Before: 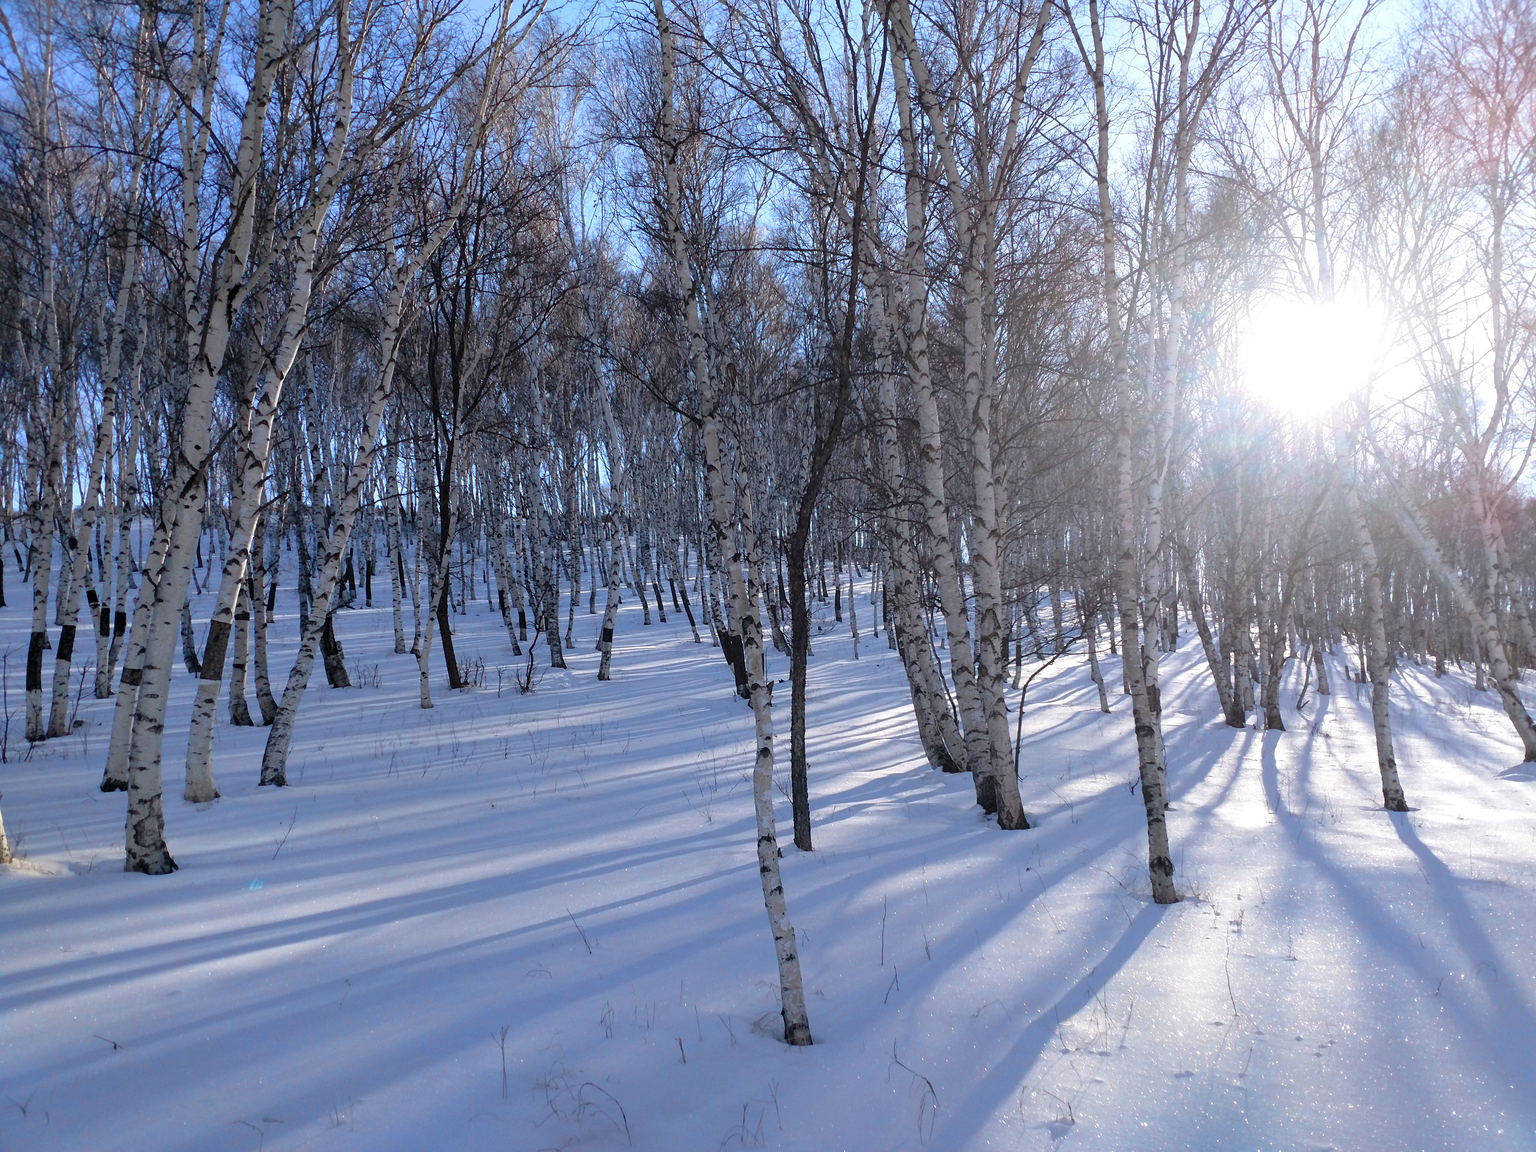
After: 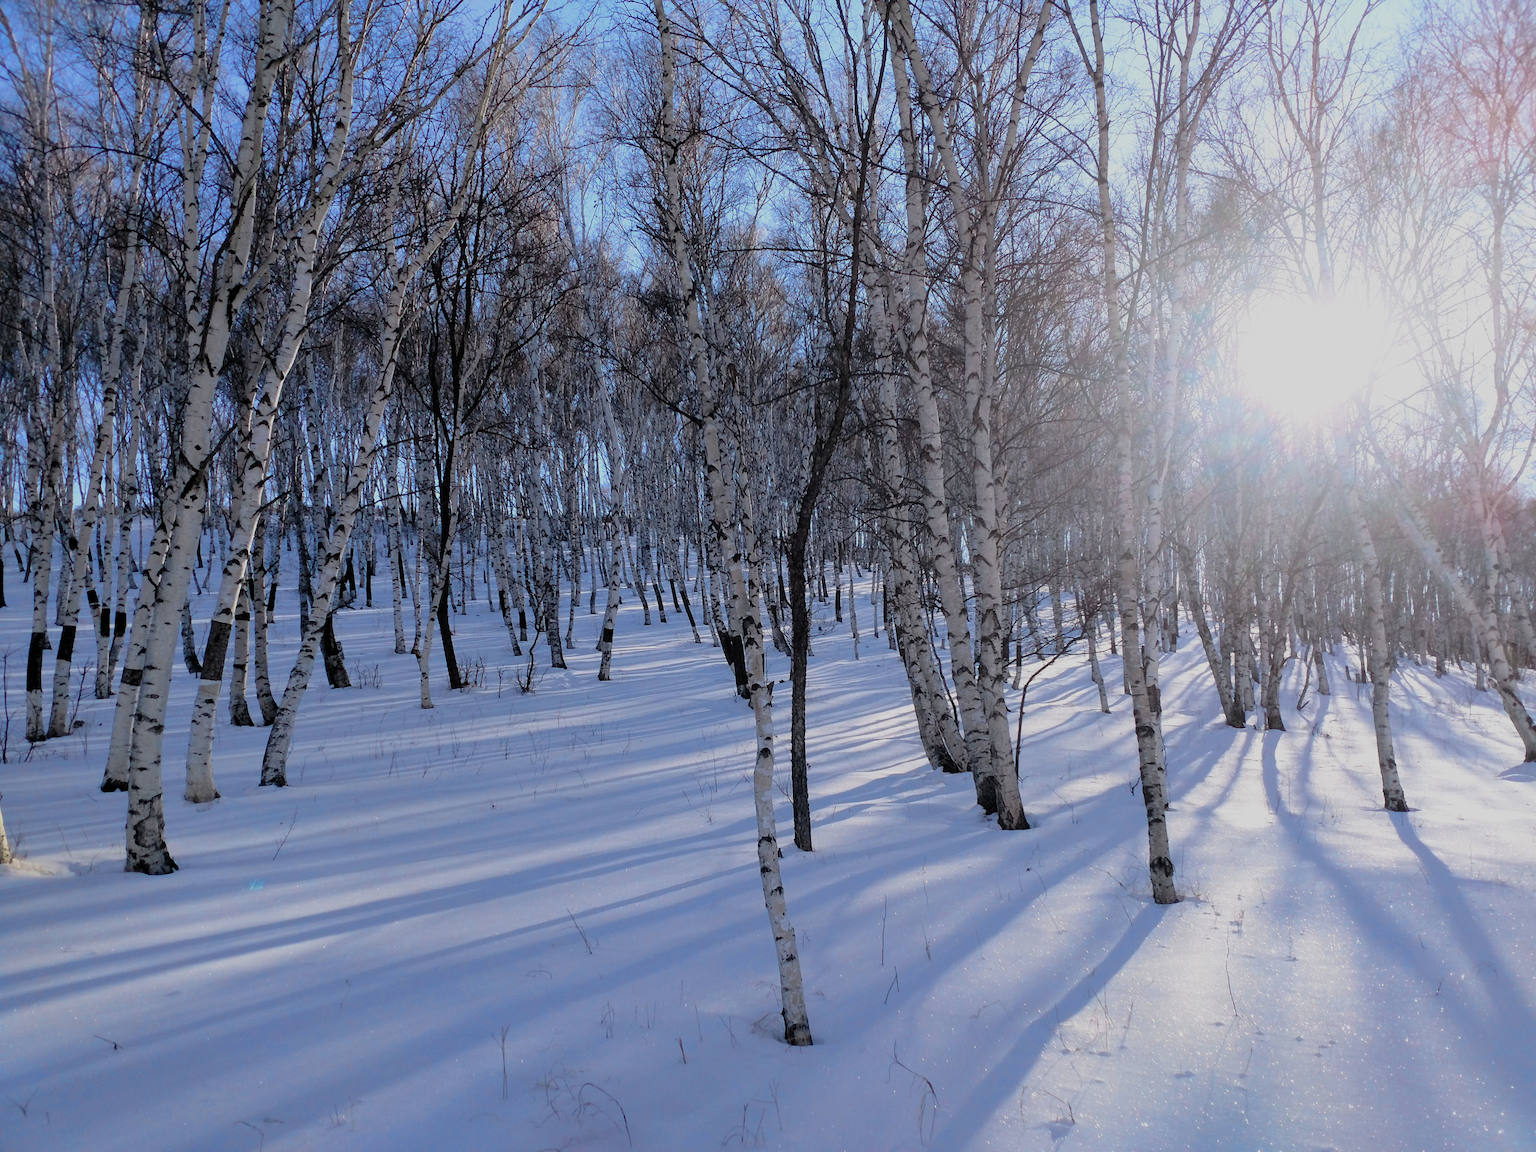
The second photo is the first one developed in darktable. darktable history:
filmic rgb: black relative exposure -7.65 EV, white relative exposure 4.56 EV, threshold 5.97 EV, hardness 3.61, color science v6 (2022), enable highlight reconstruction true
